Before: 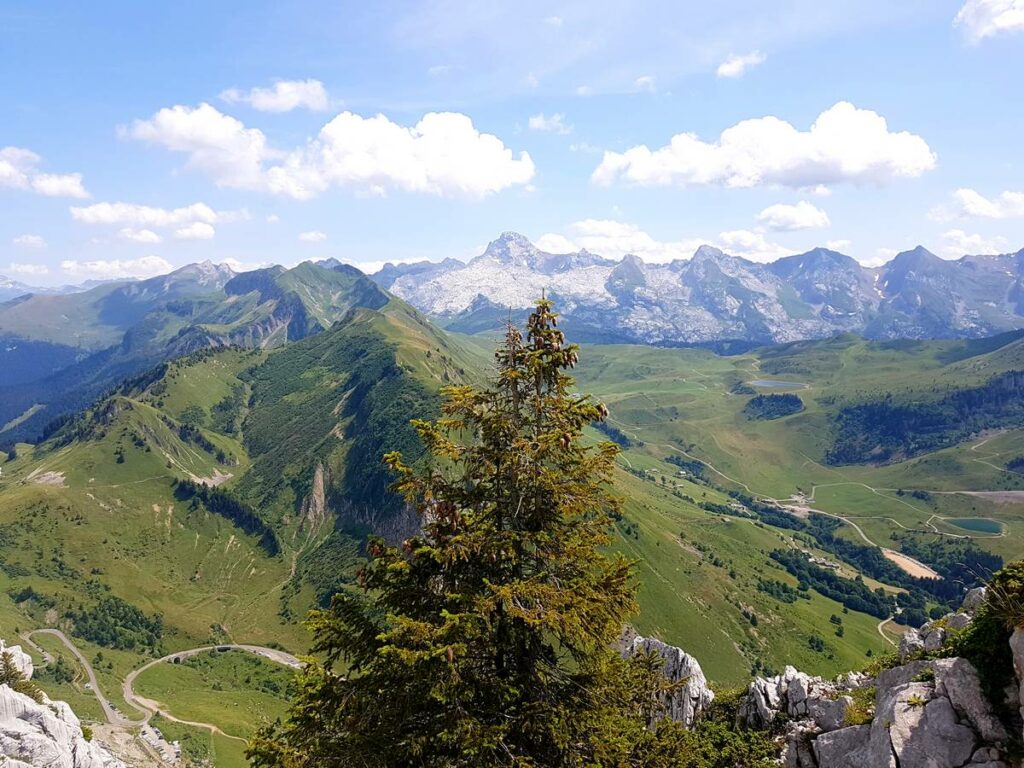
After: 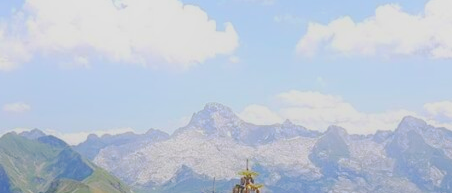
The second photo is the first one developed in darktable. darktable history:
contrast brightness saturation: contrast -0.19, saturation 0.187
local contrast: detail 69%
levels: levels [0, 0.499, 1]
crop: left 28.98%, top 16.854%, right 26.837%, bottom 58.001%
base curve: curves: ch0 [(0, 0) (0.262, 0.32) (0.722, 0.705) (1, 1)], preserve colors none
color correction: highlights b* 0.012, saturation 0.824
